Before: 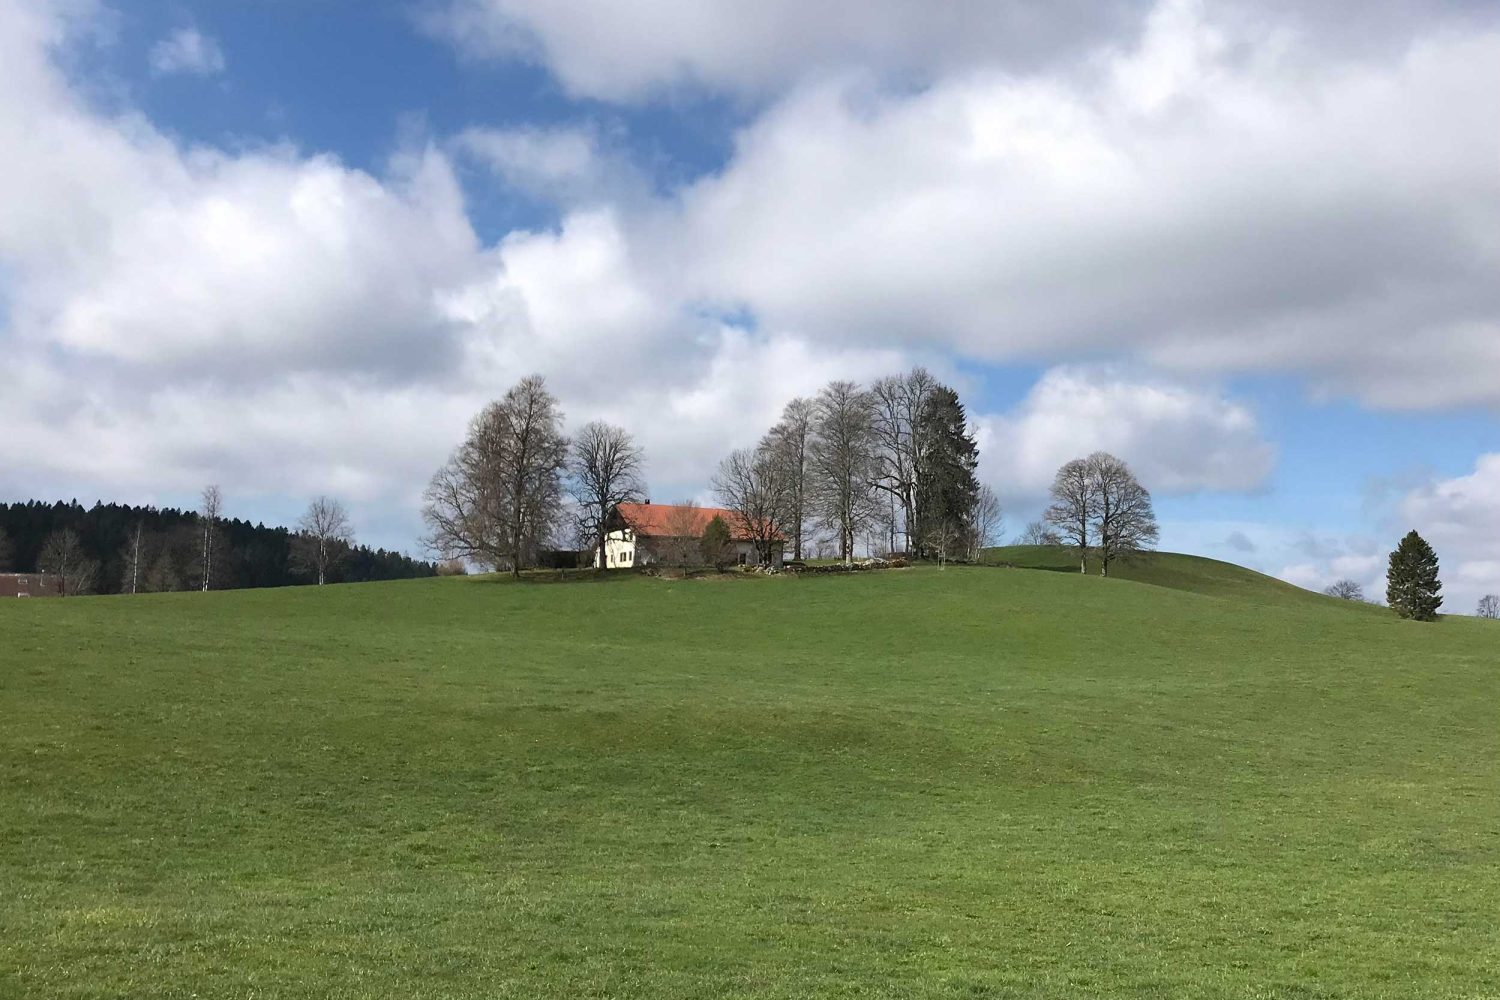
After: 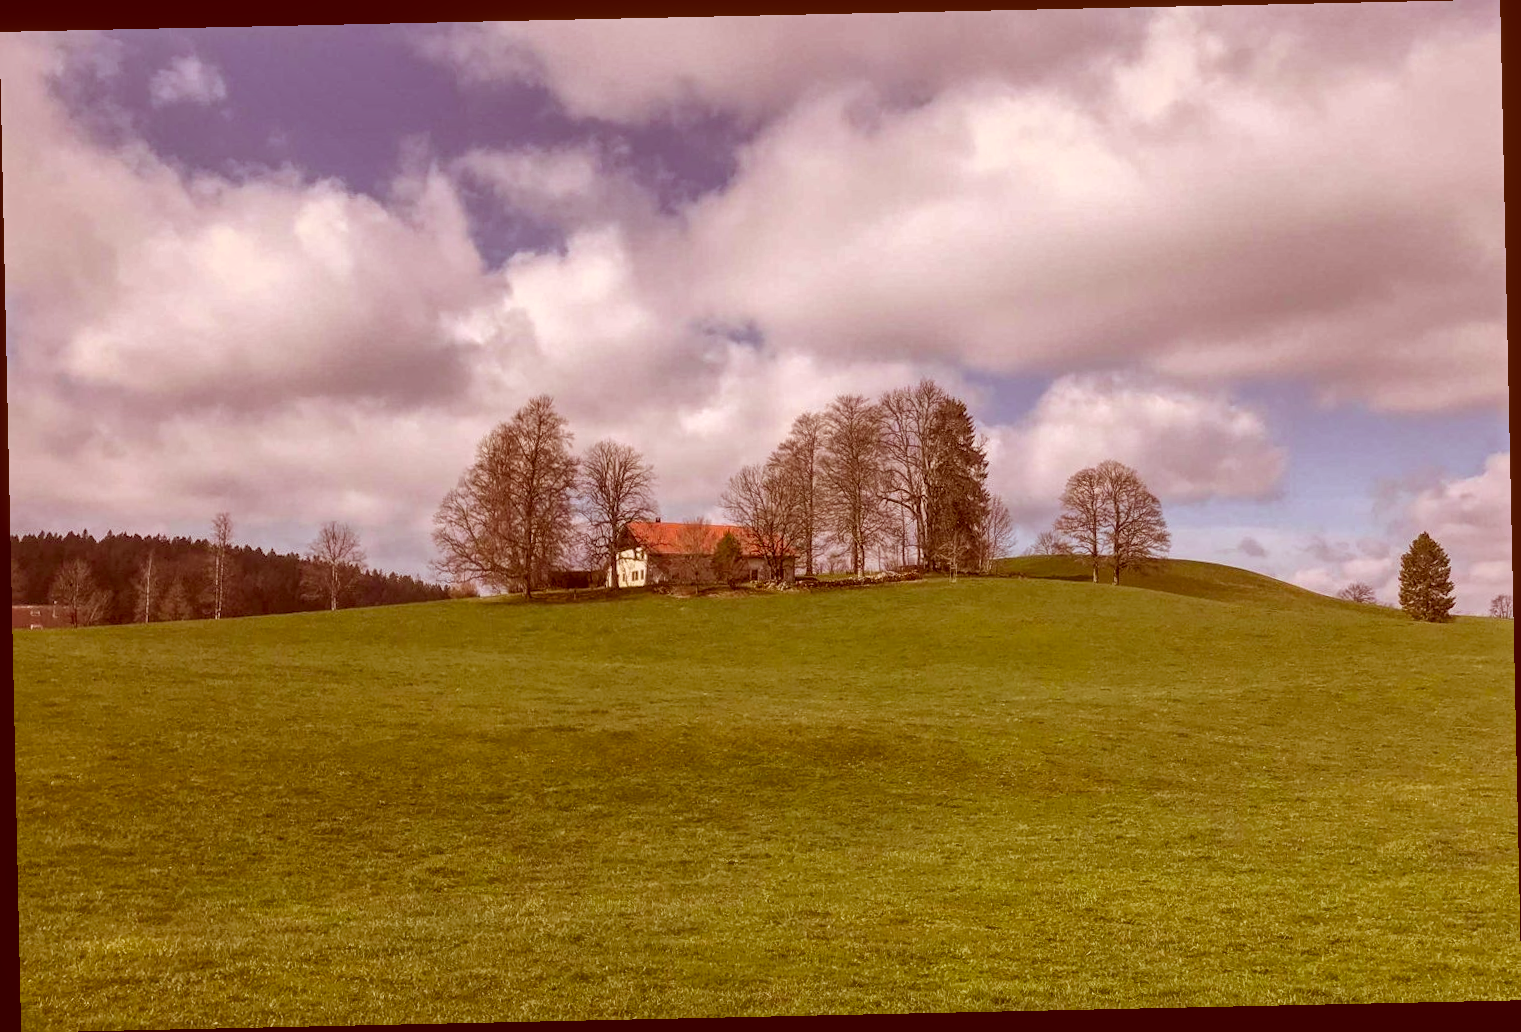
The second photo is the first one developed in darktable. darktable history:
color correction: highlights a* 9.03, highlights b* 8.71, shadows a* 40, shadows b* 40, saturation 0.8
rotate and perspective: rotation -1.24°, automatic cropping off
local contrast: highlights 66%, shadows 33%, detail 166%, midtone range 0.2
color balance rgb: perceptual saturation grading › global saturation 25%, global vibrance 20%
